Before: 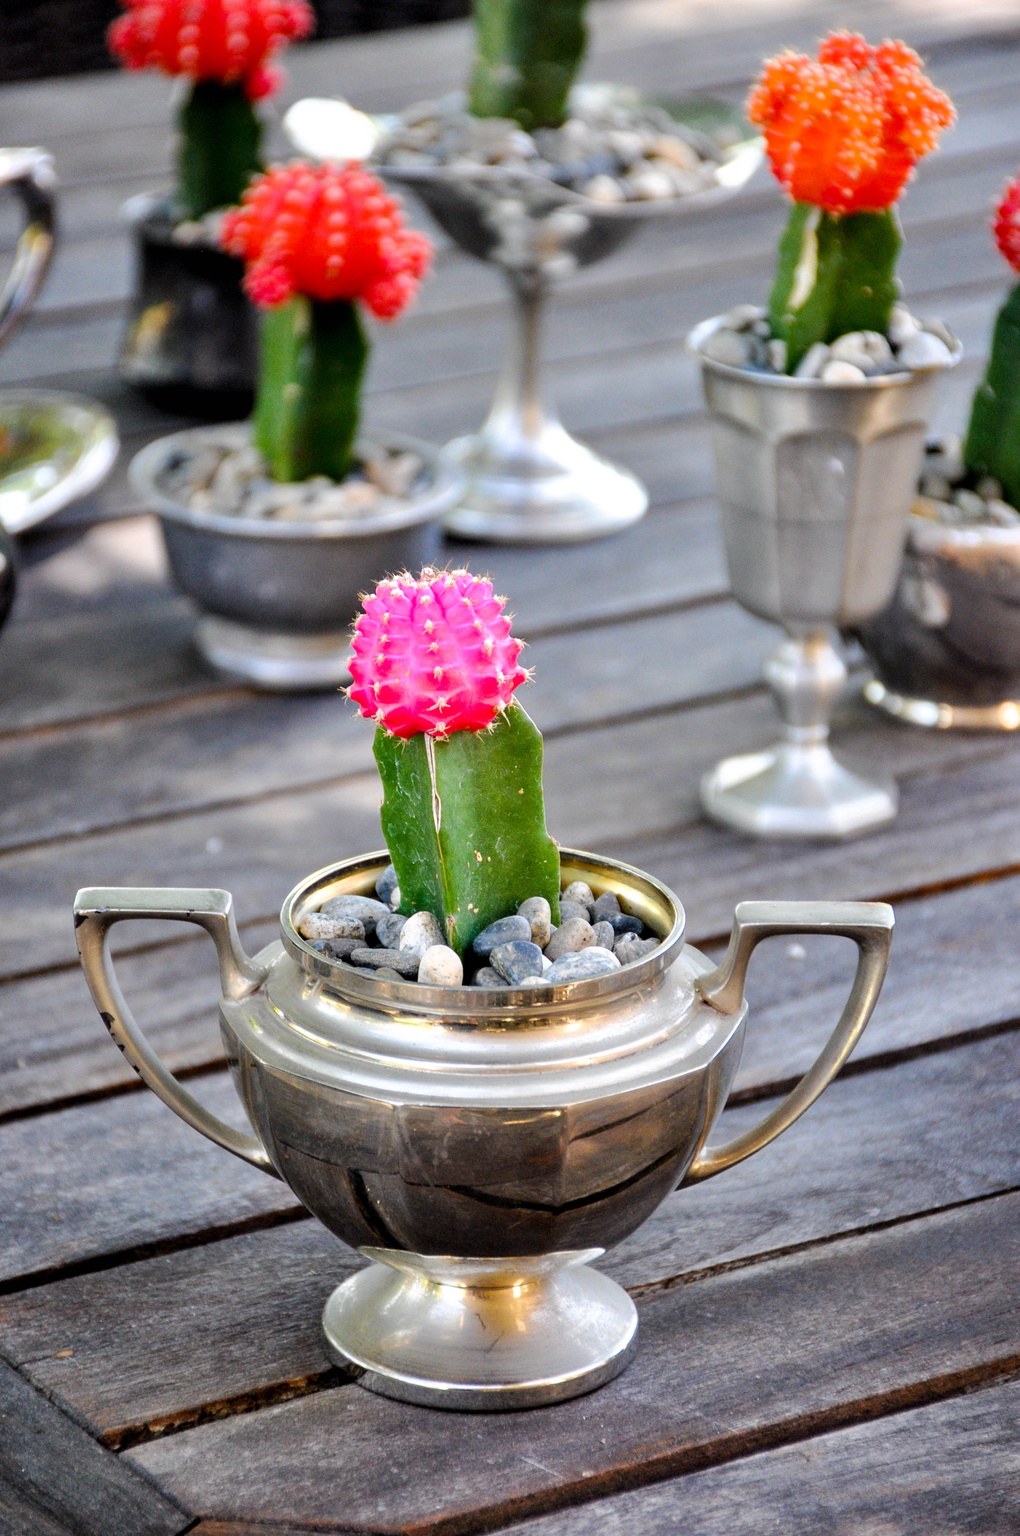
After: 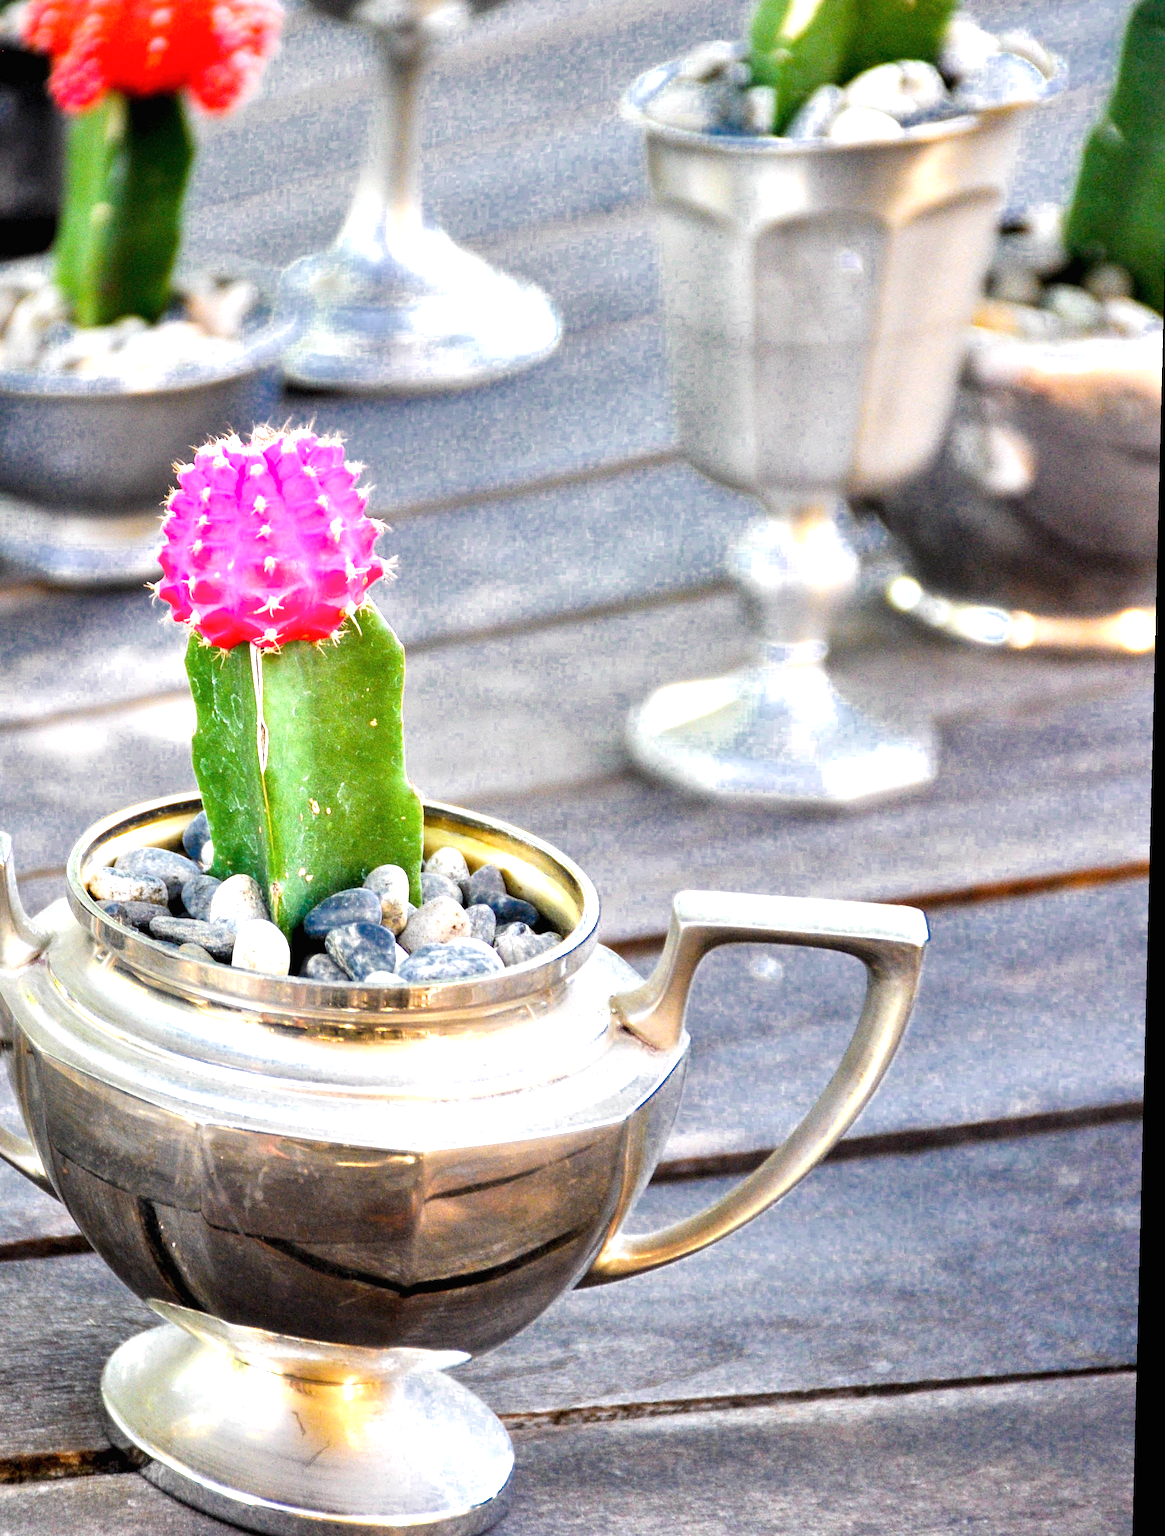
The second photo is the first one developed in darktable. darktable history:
exposure: black level correction 0, exposure 1.1 EV, compensate exposure bias true, compensate highlight preservation false
crop: left 16.315%, top 14.246%
rotate and perspective: rotation 1.69°, lens shift (vertical) -0.023, lens shift (horizontal) -0.291, crop left 0.025, crop right 0.988, crop top 0.092, crop bottom 0.842
color zones: curves: ch0 [(0, 0.497) (0.143, 0.5) (0.286, 0.5) (0.429, 0.483) (0.571, 0.116) (0.714, -0.006) (0.857, 0.28) (1, 0.497)]
